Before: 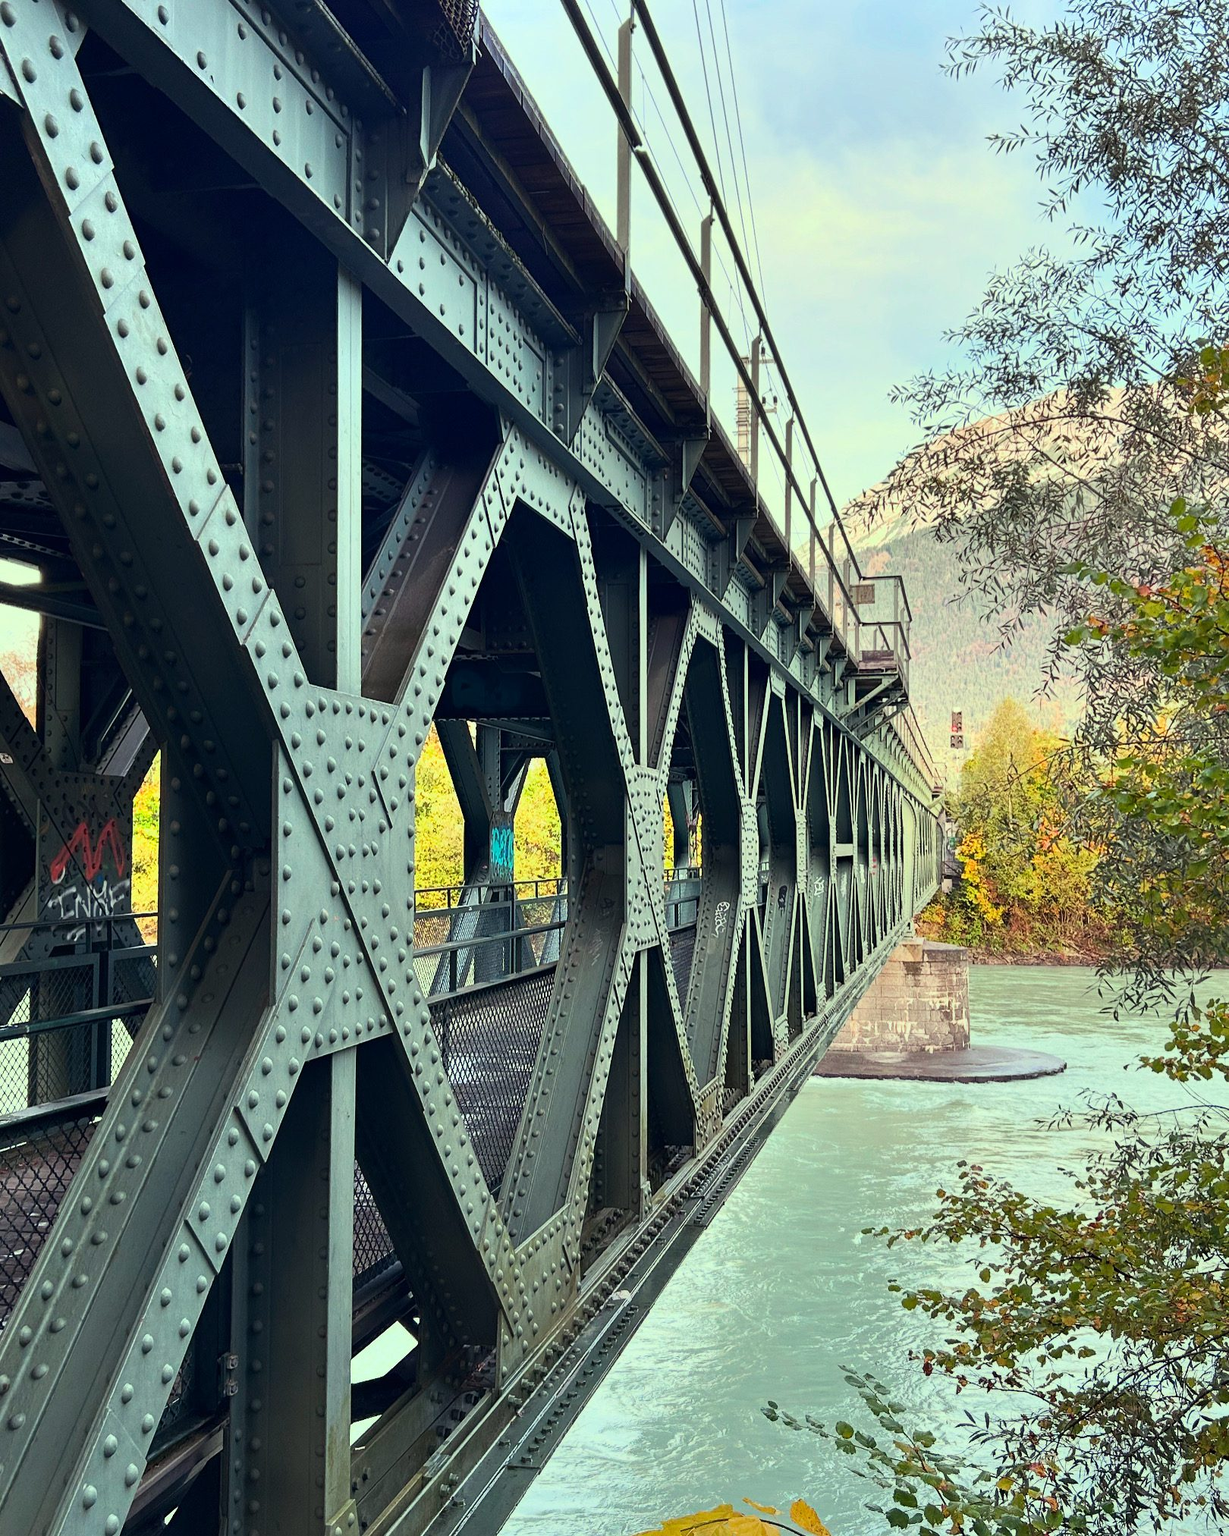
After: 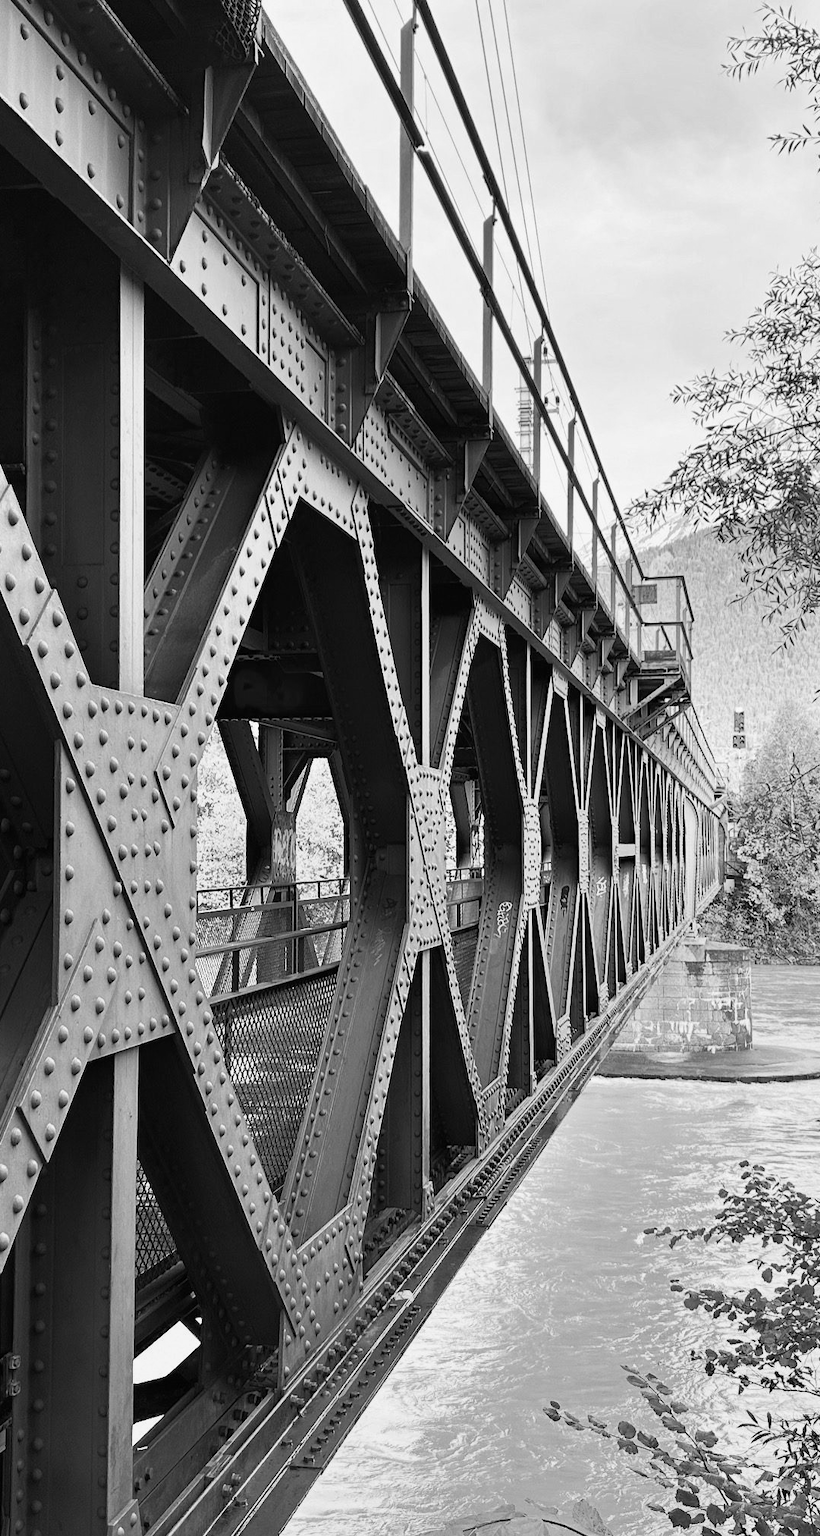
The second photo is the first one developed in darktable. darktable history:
crop and rotate: left 17.732%, right 15.423%
monochrome: on, module defaults
